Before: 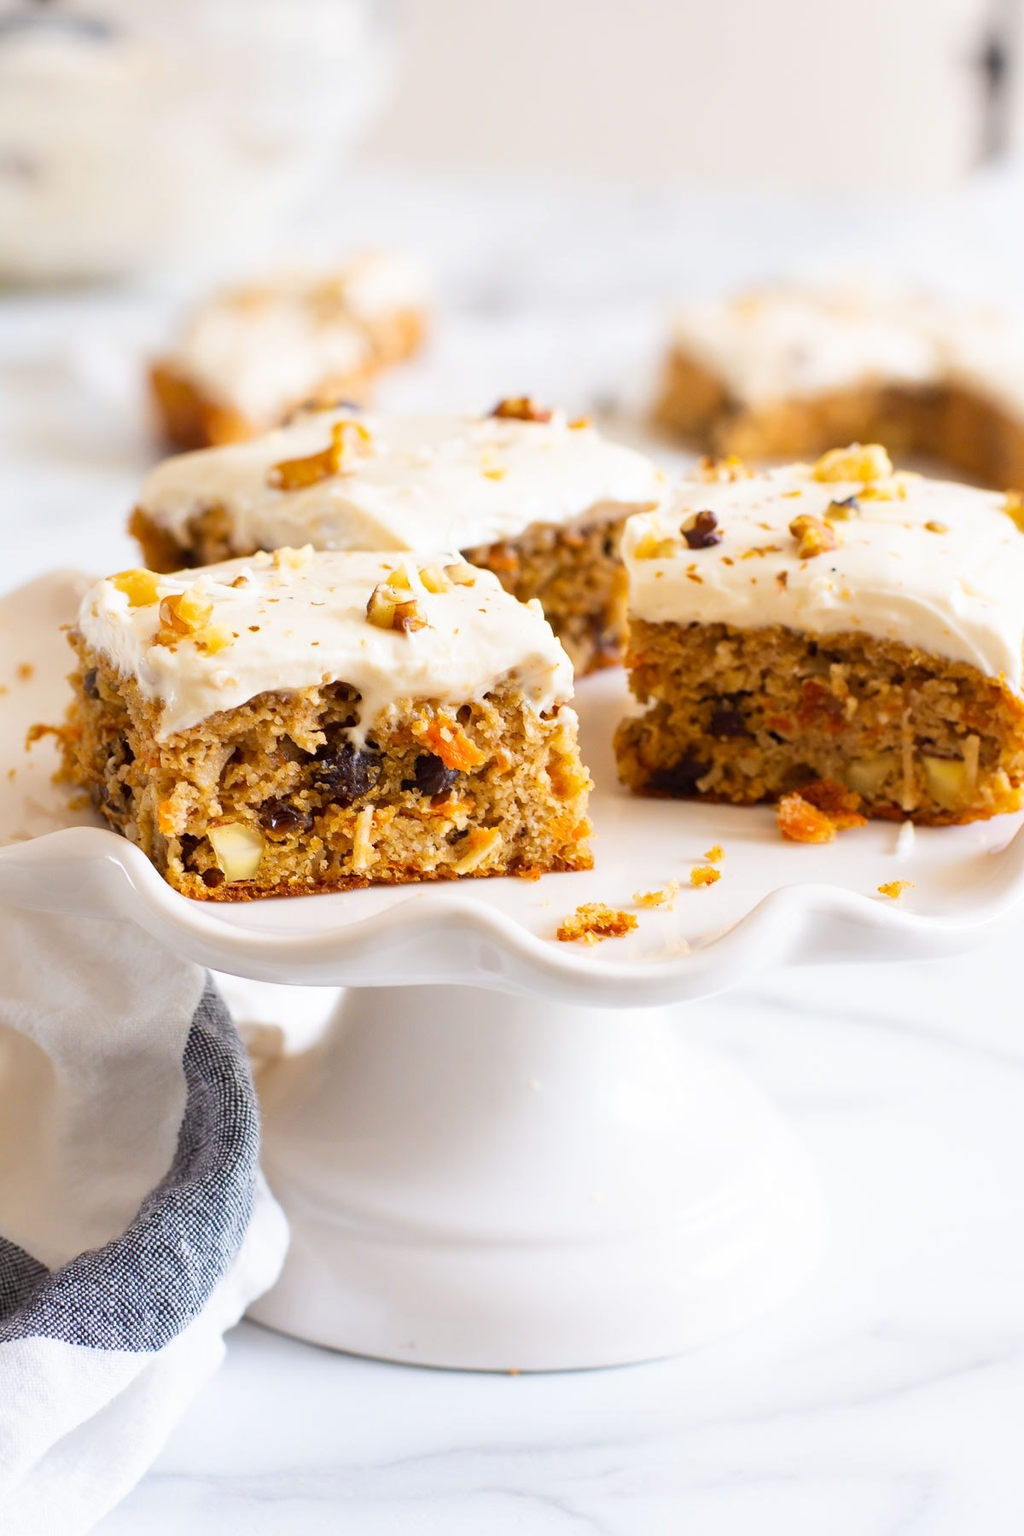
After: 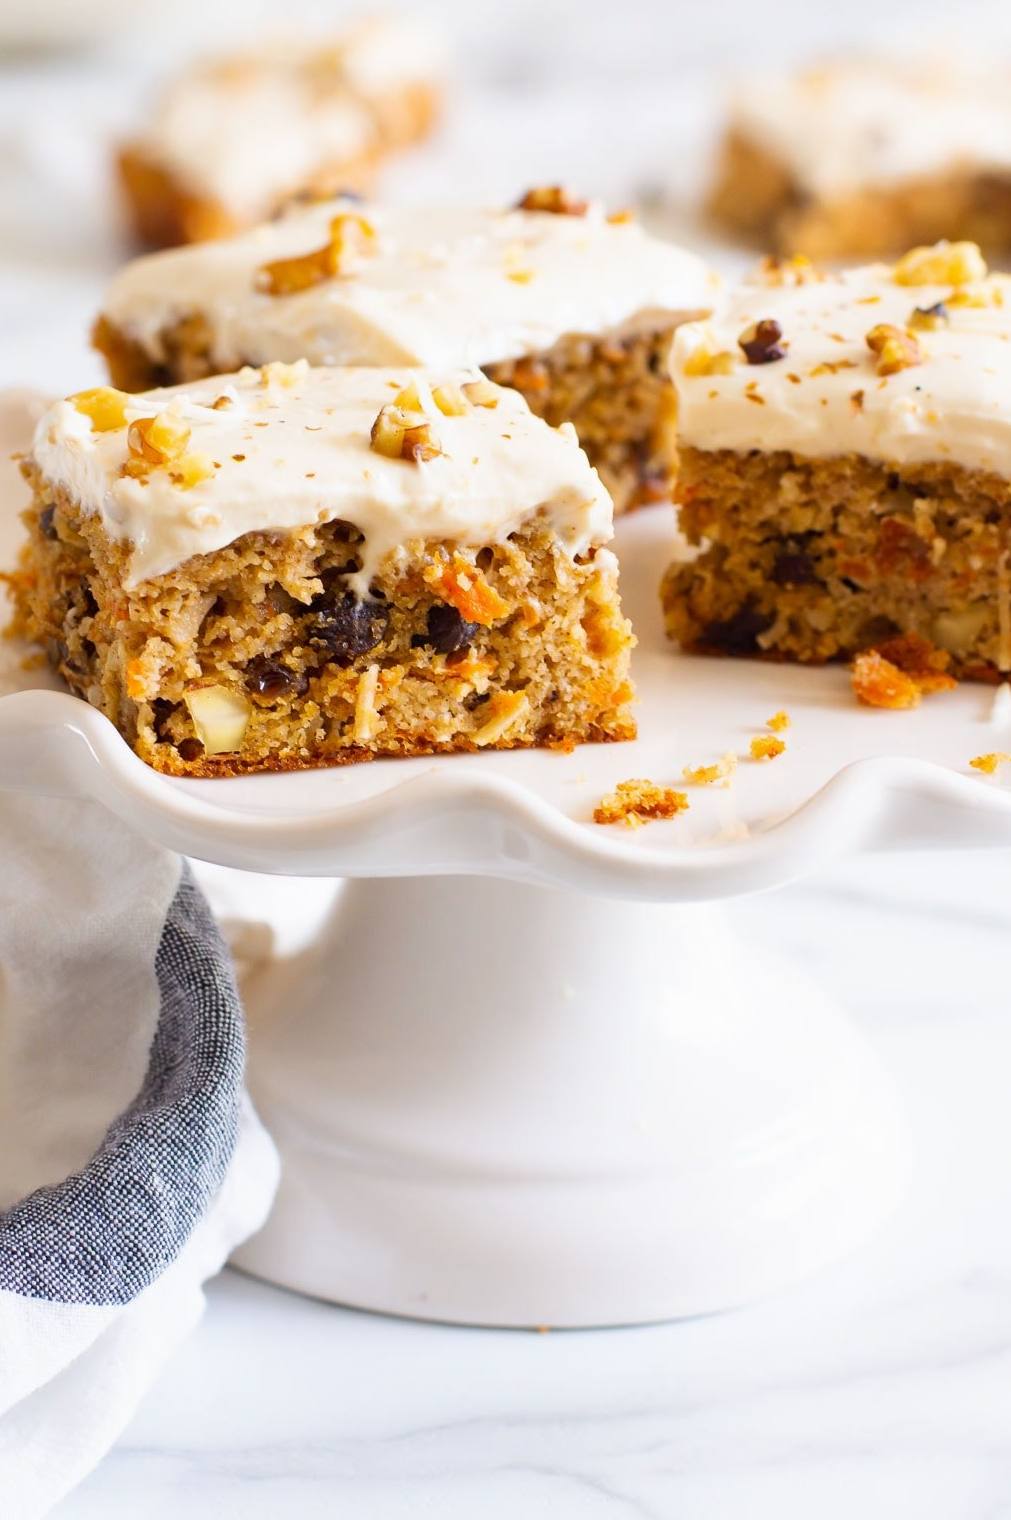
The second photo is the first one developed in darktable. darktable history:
crop and rotate: left 4.992%, top 15.524%, right 10.676%
exposure: exposure -0.027 EV, compensate highlight preservation false
